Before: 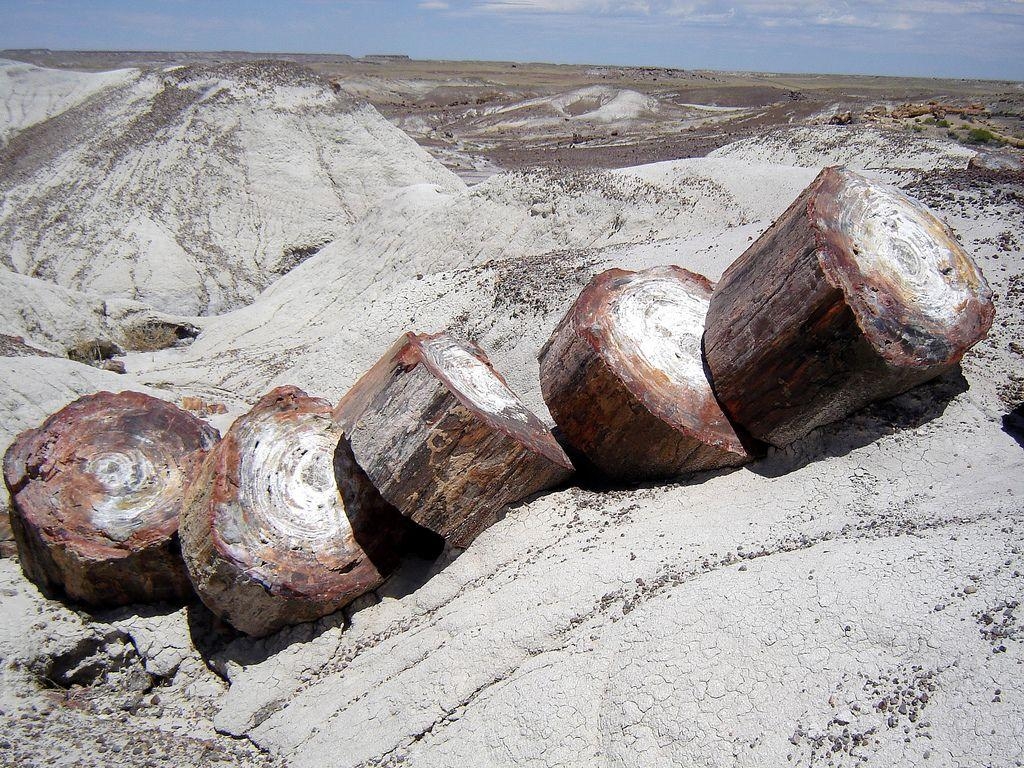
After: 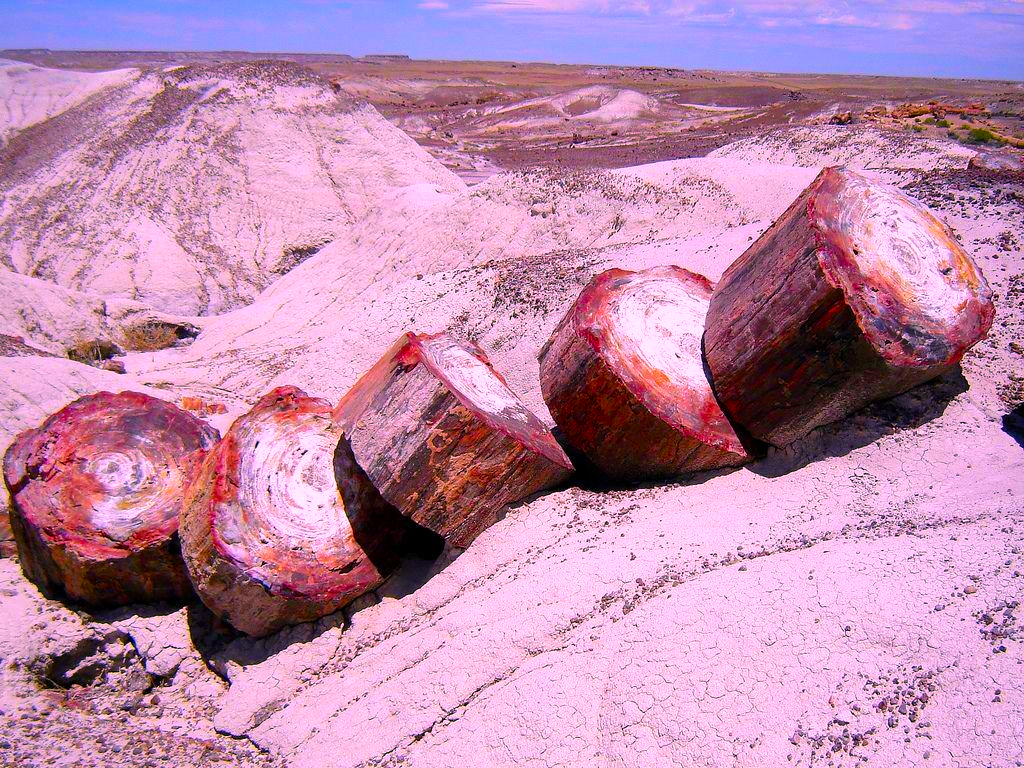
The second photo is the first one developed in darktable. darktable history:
color correction: highlights a* 18.89, highlights b* -11.71, saturation 1.69
color balance rgb: highlights gain › luminance 6.872%, highlights gain › chroma 0.99%, highlights gain › hue 48.13°, perceptual saturation grading › global saturation 29.591%, global vibrance 20%
